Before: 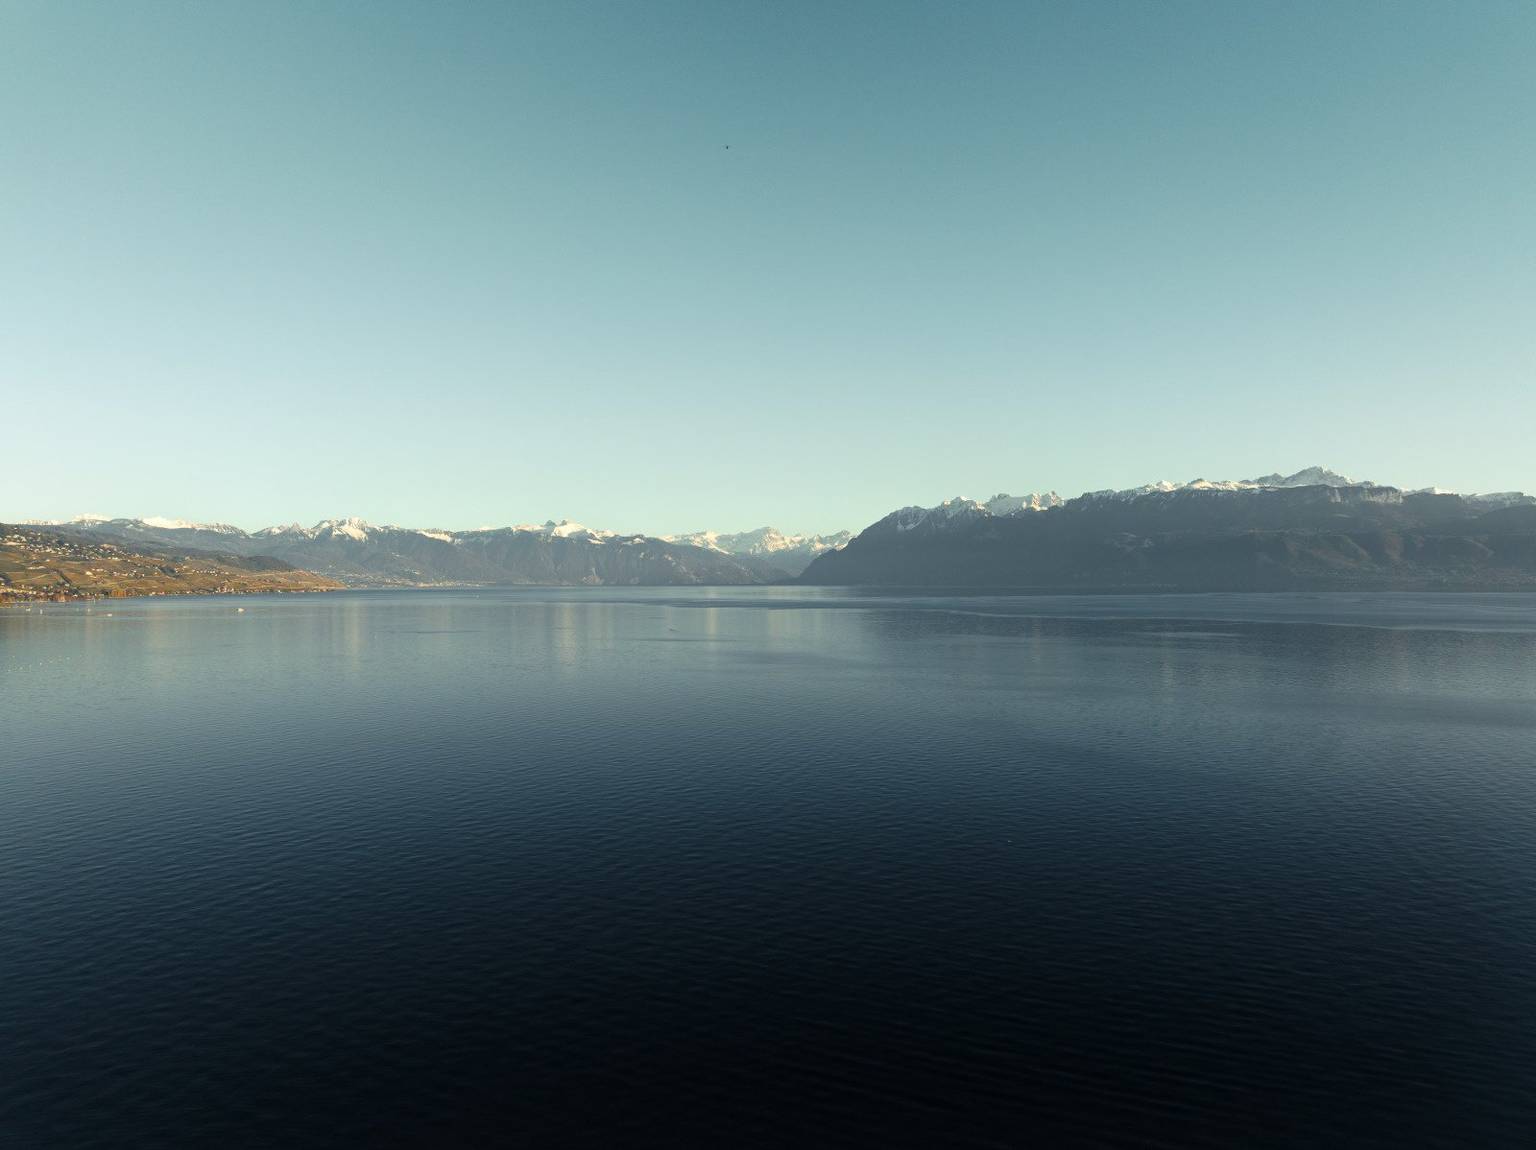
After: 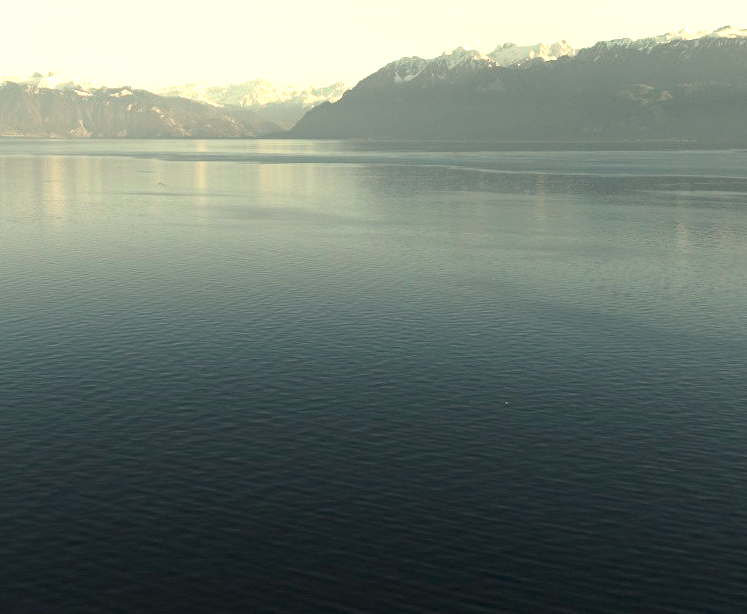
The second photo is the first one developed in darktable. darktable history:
exposure: black level correction 0, exposure 1.2 EV, compensate exposure bias true, compensate highlight preservation false
crop: left 29.672%, top 41.786%, right 20.851%, bottom 3.487%
color balance: contrast -15%
white balance: red 1.123, blue 0.83
rotate and perspective: rotation 0.062°, lens shift (vertical) 0.115, lens shift (horizontal) -0.133, crop left 0.047, crop right 0.94, crop top 0.061, crop bottom 0.94
